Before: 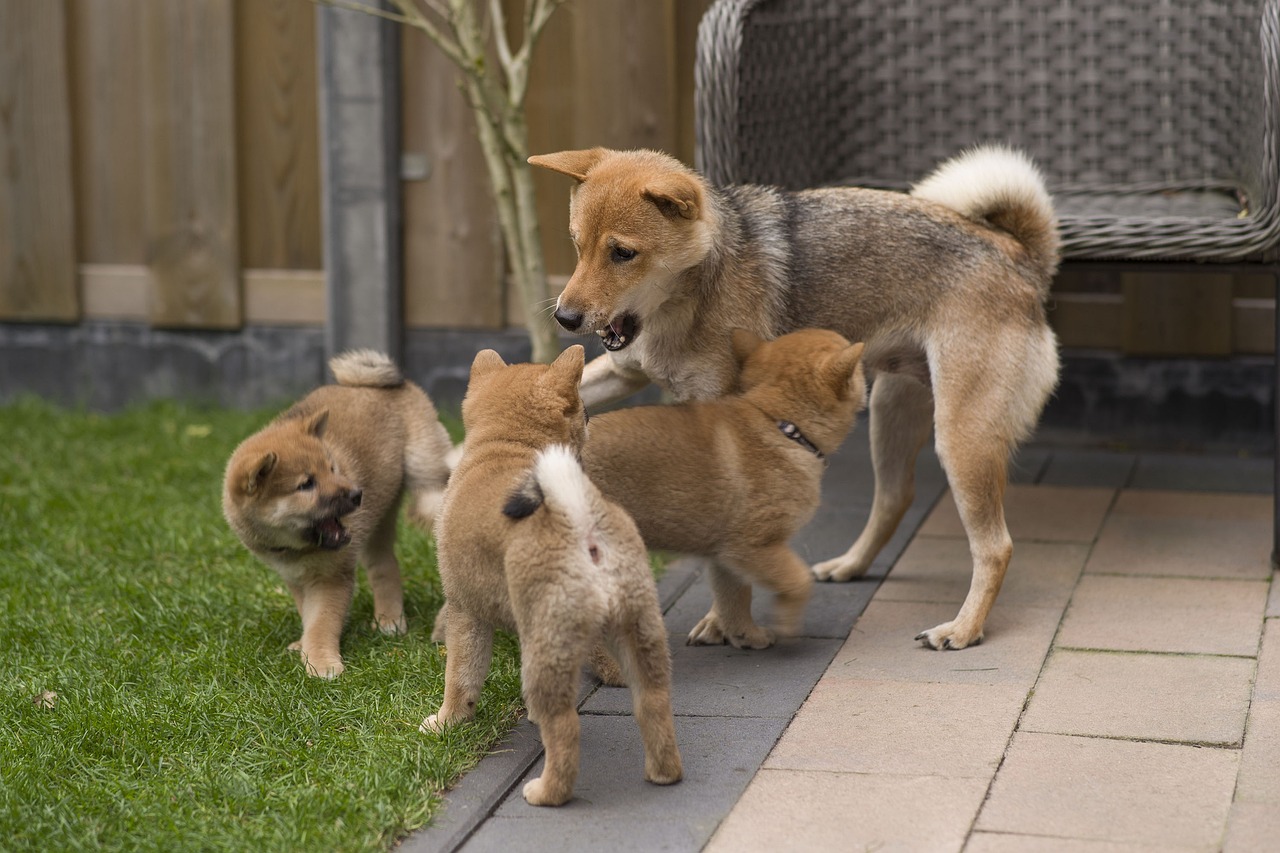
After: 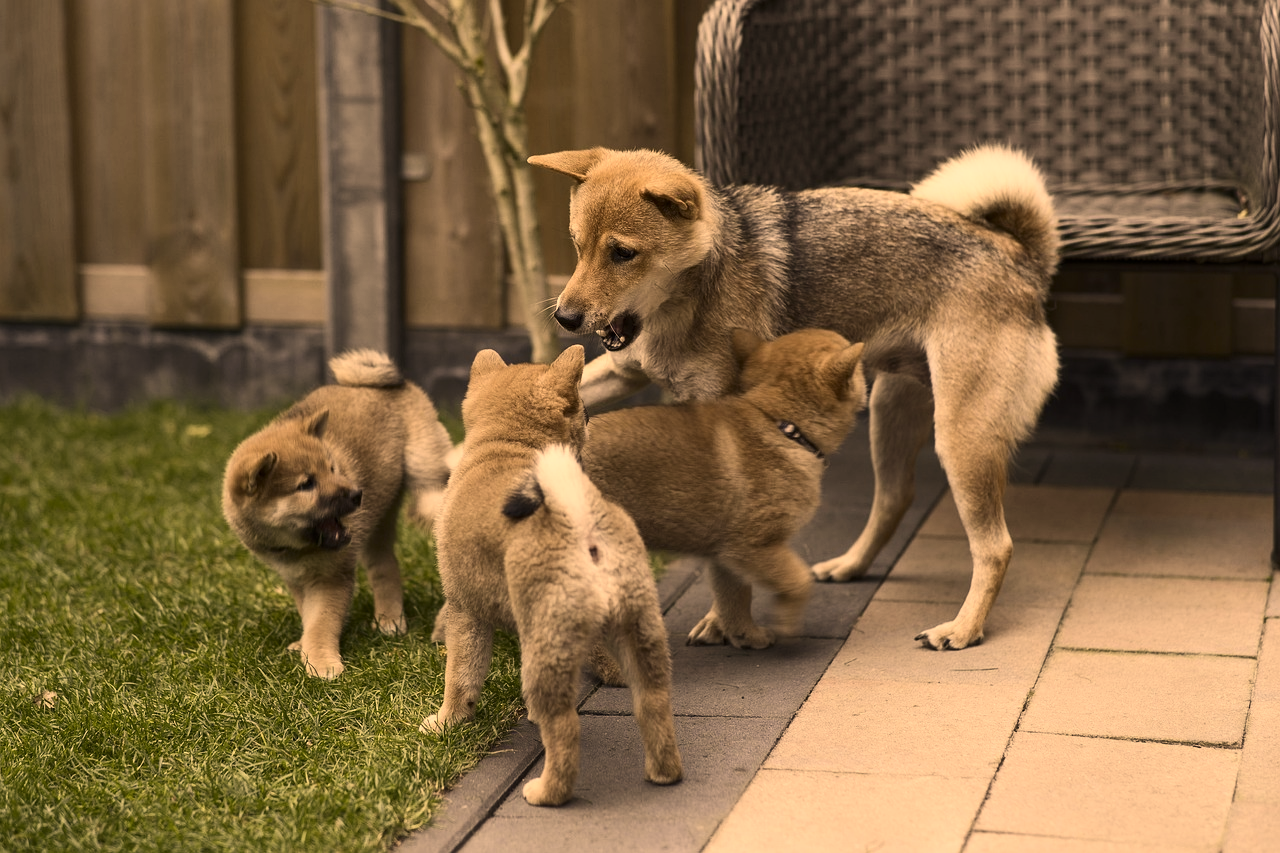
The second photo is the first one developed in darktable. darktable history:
contrast brightness saturation: contrast 0.25, saturation -0.31
color correction: highlights a* 15, highlights b* 31.55
exposure: compensate highlight preservation false
